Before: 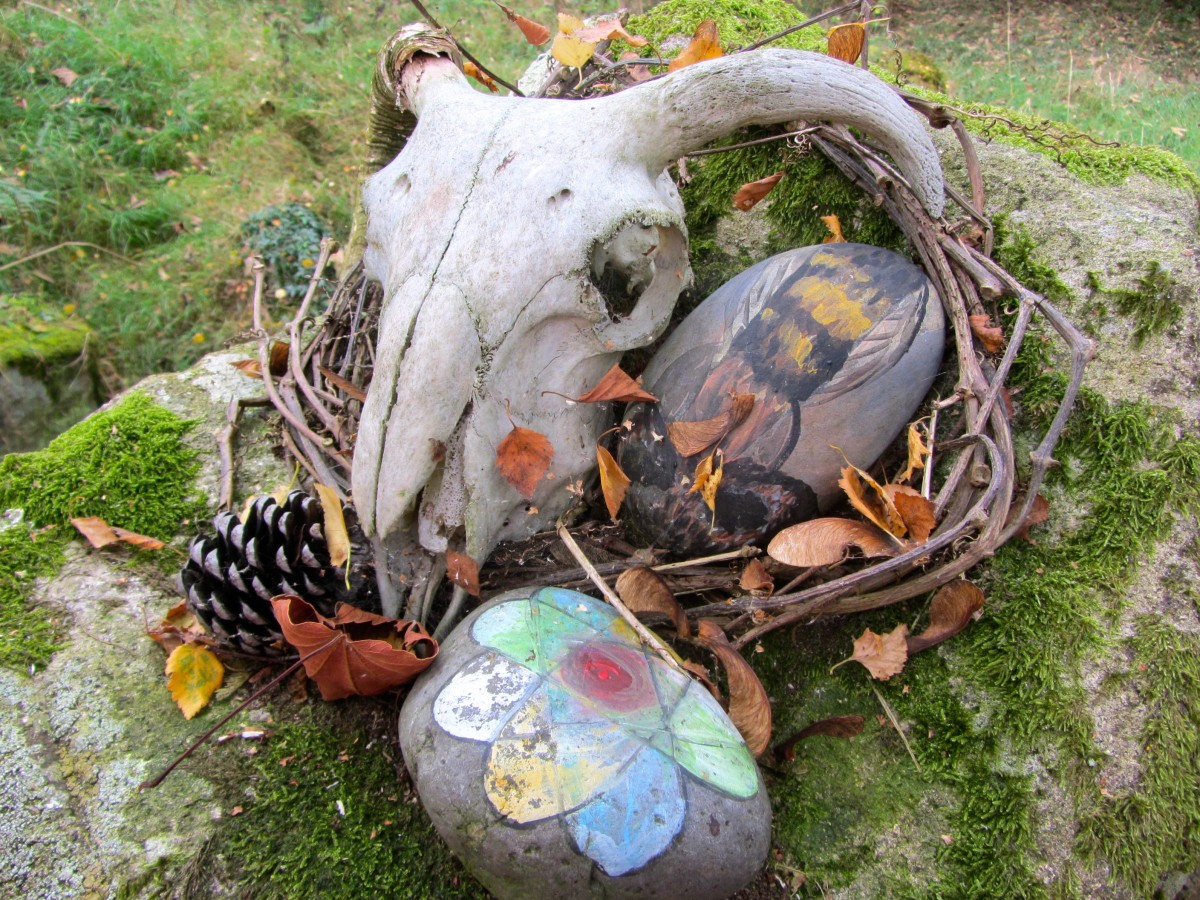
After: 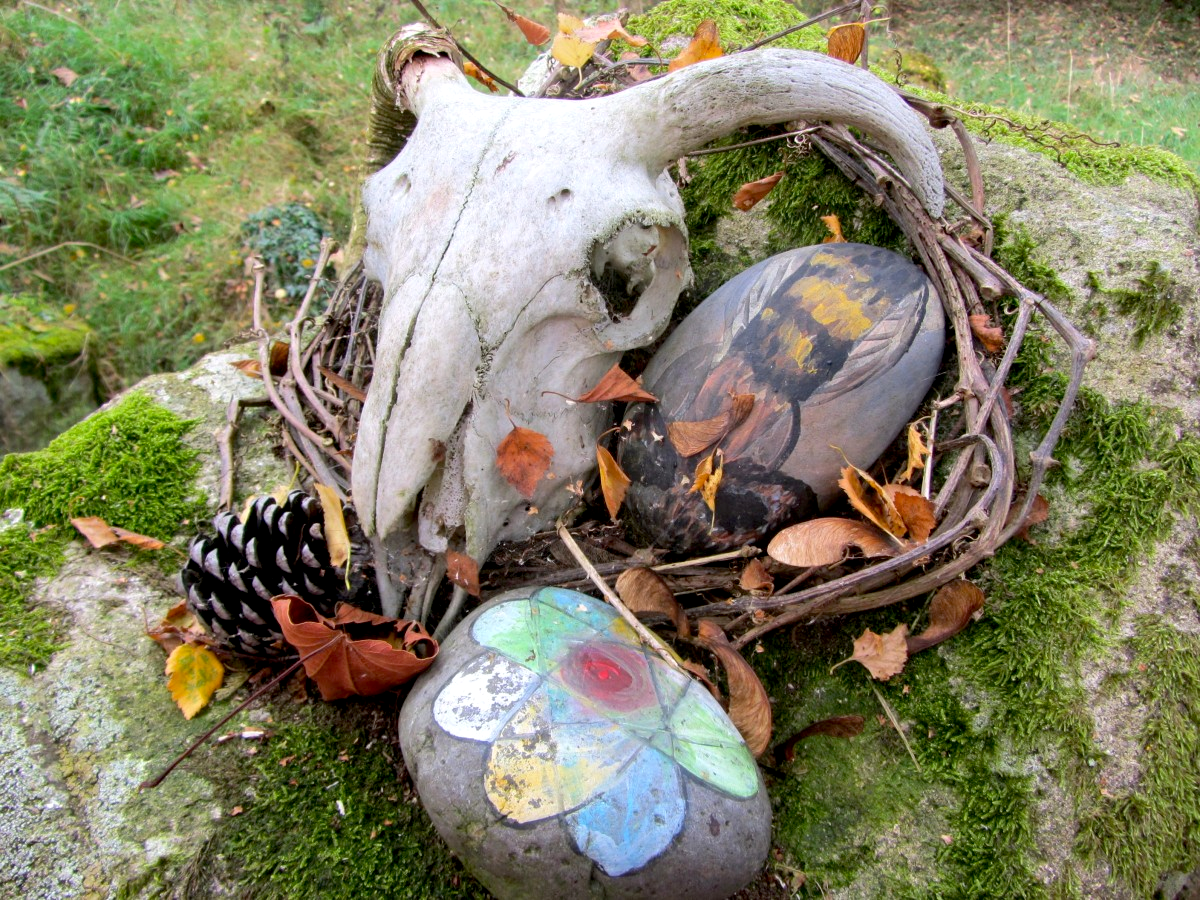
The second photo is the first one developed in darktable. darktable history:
exposure: black level correction 0.008, exposure 0.098 EV, compensate highlight preservation false
